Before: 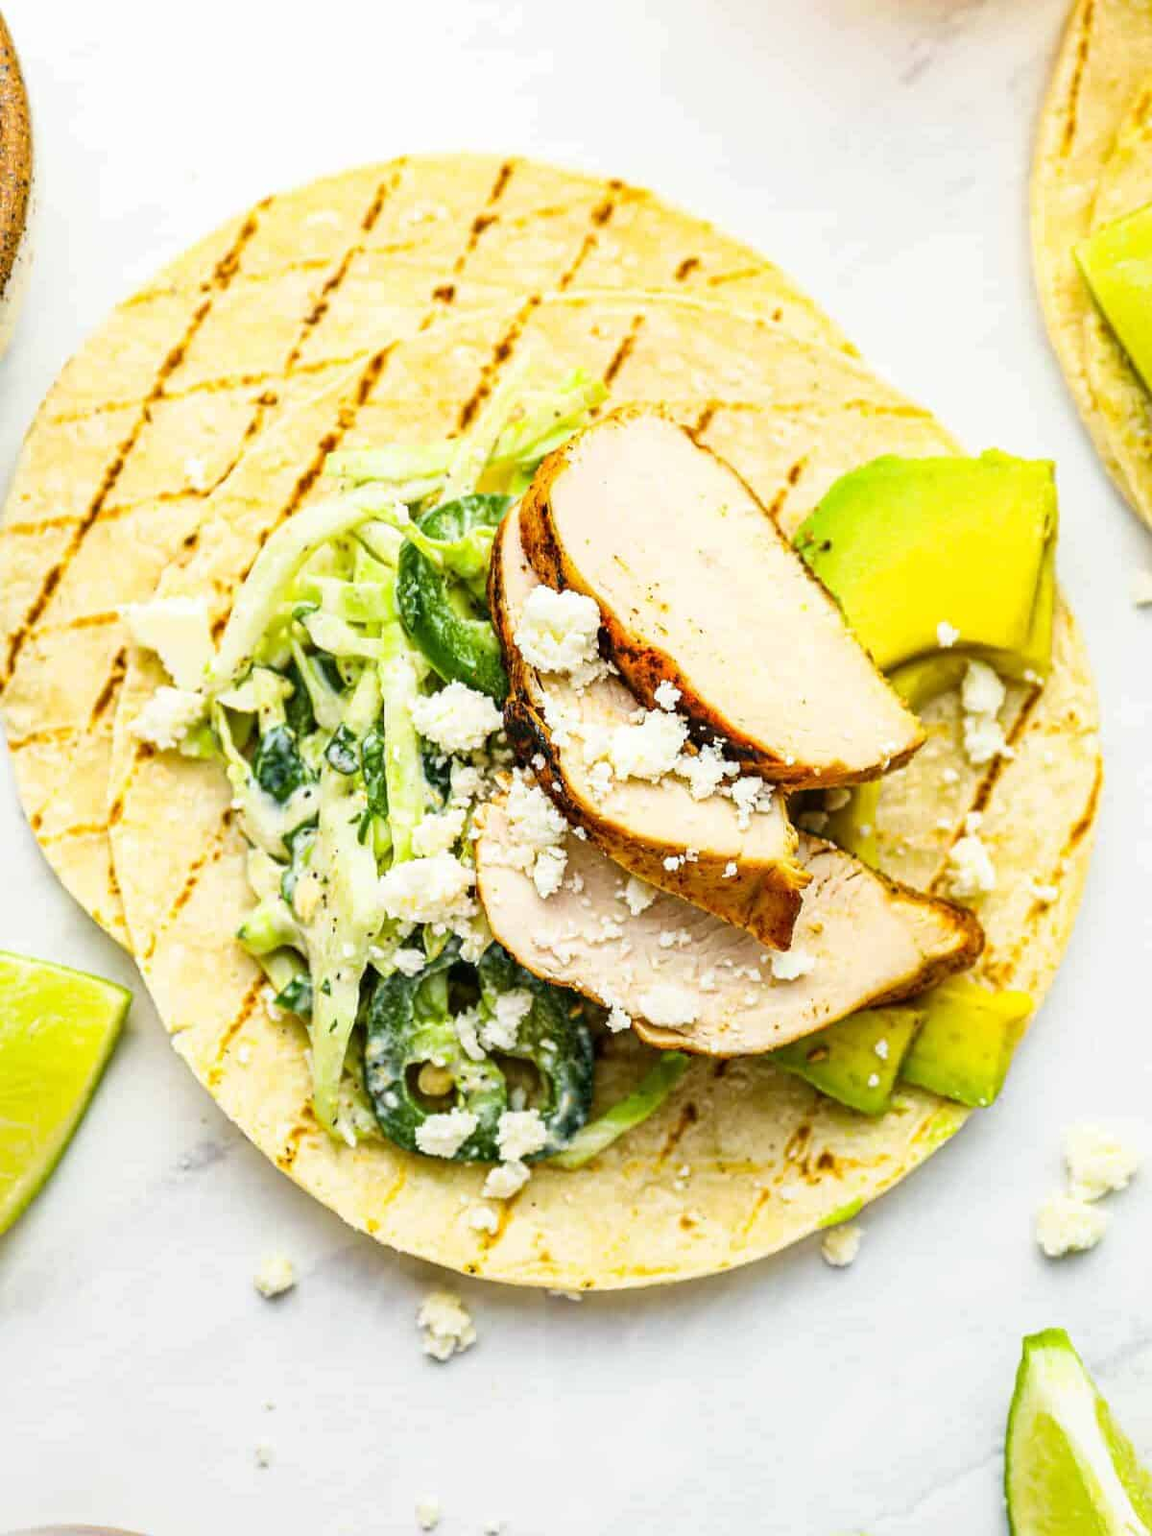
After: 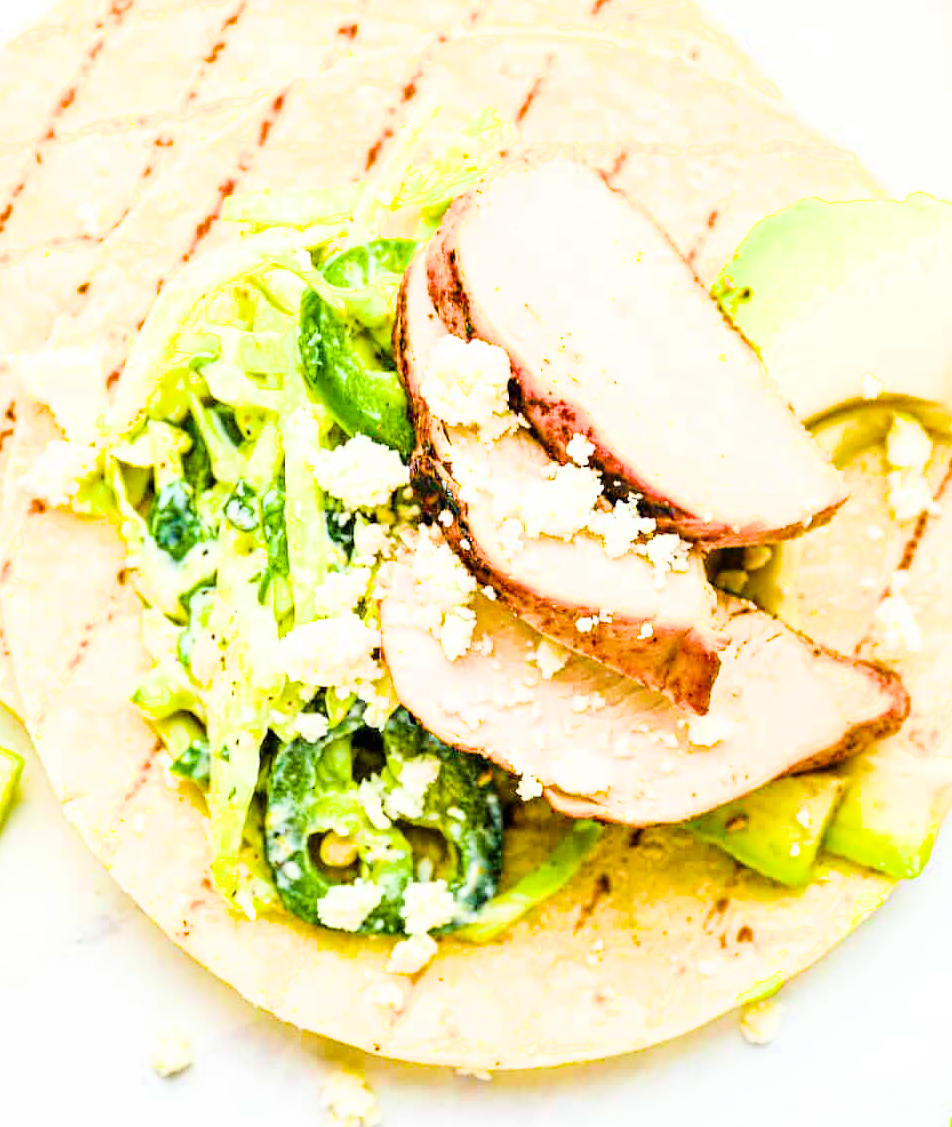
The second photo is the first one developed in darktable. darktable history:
exposure: black level correction 0, exposure 1.682 EV, compensate highlight preservation false
color balance rgb: perceptual saturation grading › global saturation 30.953%, global vibrance 30.452%, contrast 9.948%
filmic rgb: black relative exposure -7.65 EV, white relative exposure 4.56 EV, hardness 3.61, contrast 1.059, iterations of high-quality reconstruction 10
crop: left 9.66%, top 17.193%, right 10.961%, bottom 12.339%
